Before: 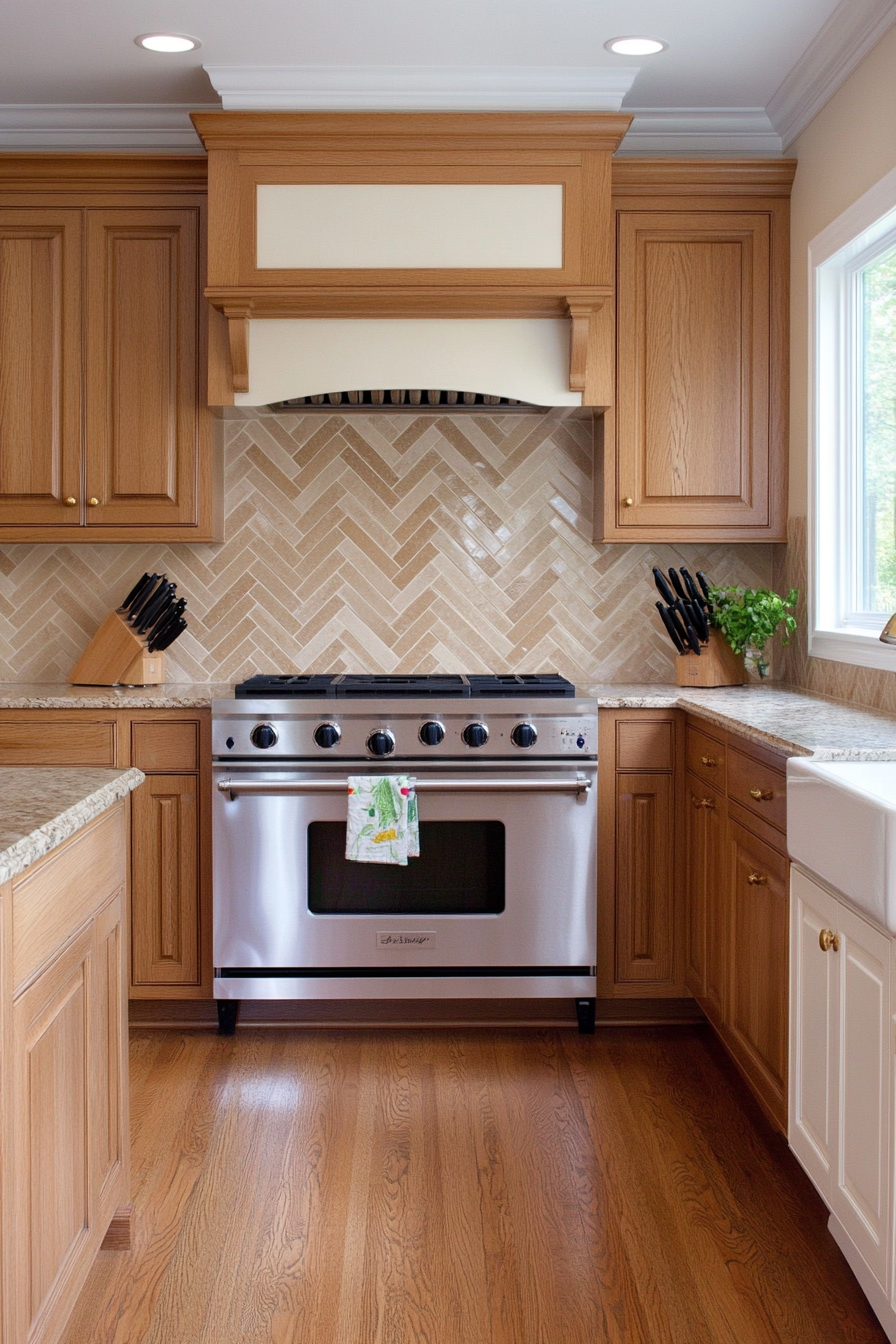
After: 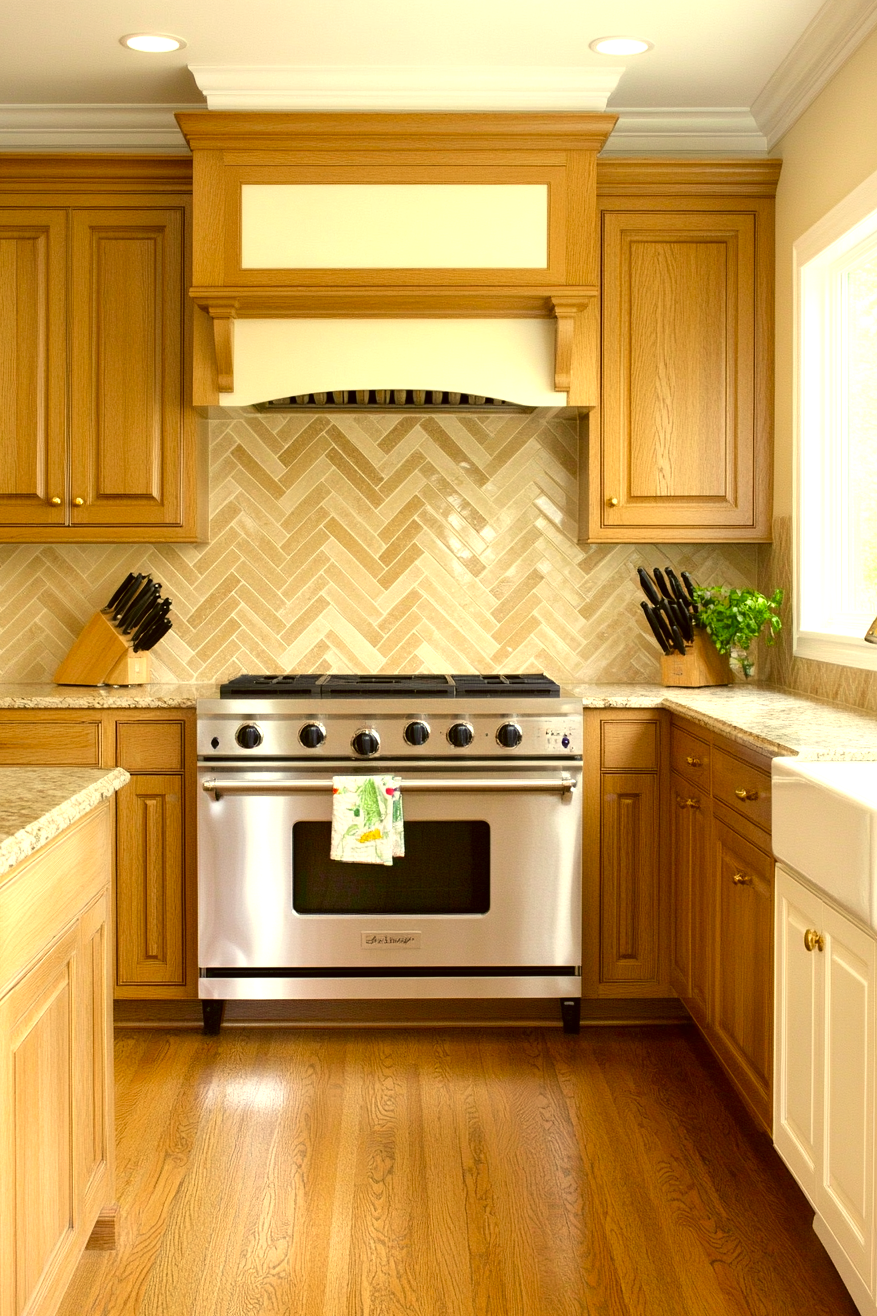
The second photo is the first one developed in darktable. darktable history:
color correction: highlights a* 0.162, highlights b* 29.53, shadows a* -0.162, shadows b* 21.09
crop: left 1.743%, right 0.268%, bottom 2.011%
exposure: exposure 0.781 EV, compensate highlight preservation false
